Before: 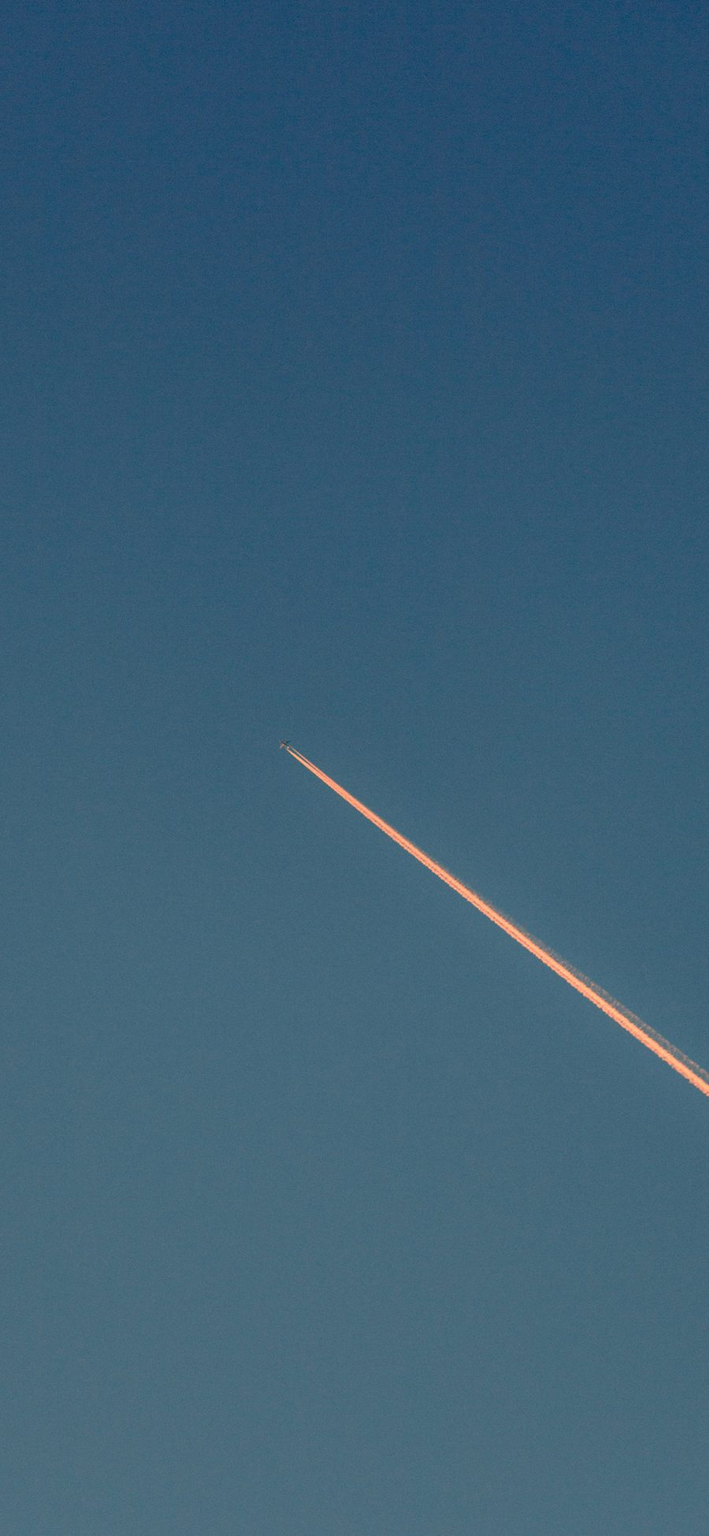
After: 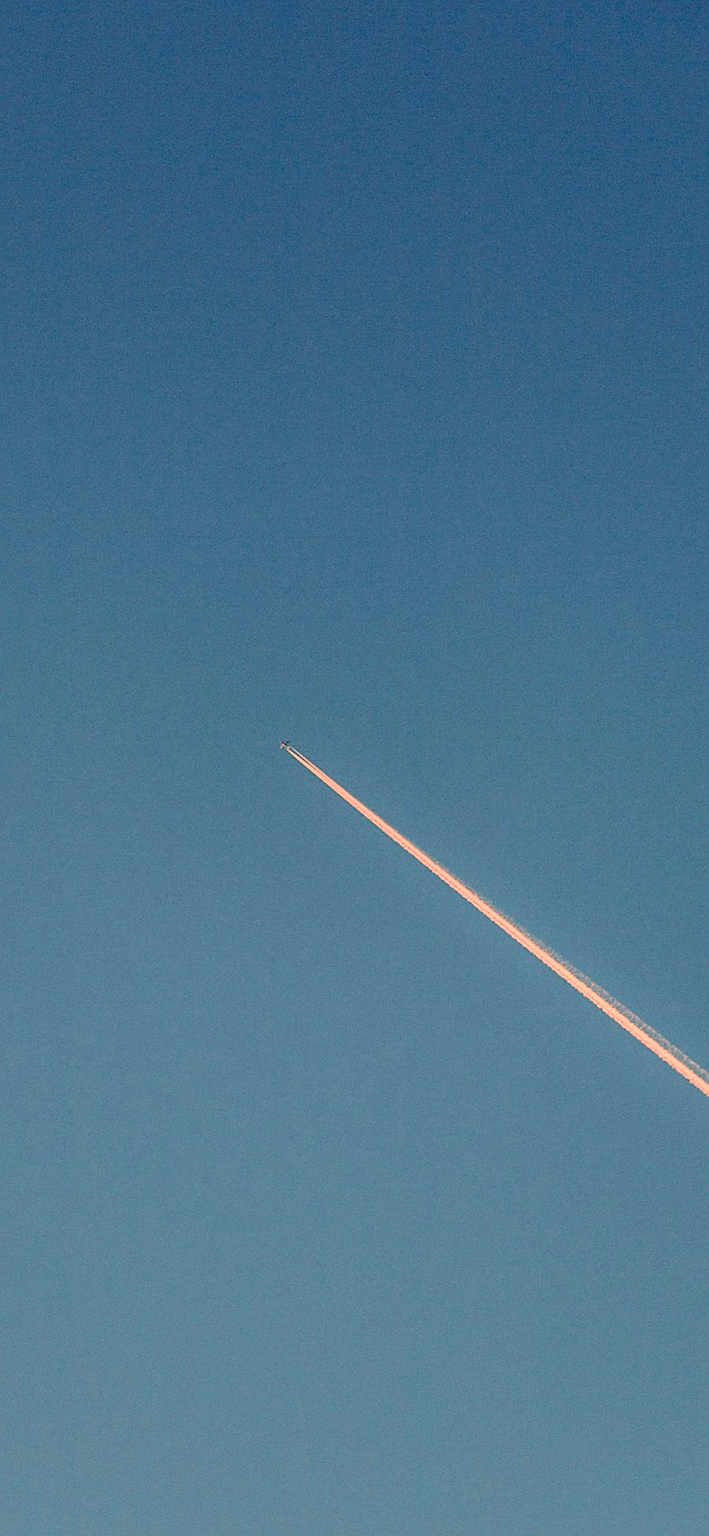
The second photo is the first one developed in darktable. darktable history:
exposure: exposure 0.6 EV, compensate exposure bias true, compensate highlight preservation false
sharpen: amount 0.497
filmic rgb: black relative exposure -7.49 EV, white relative exposure 4.99 EV, hardness 3.32, contrast 1.297
